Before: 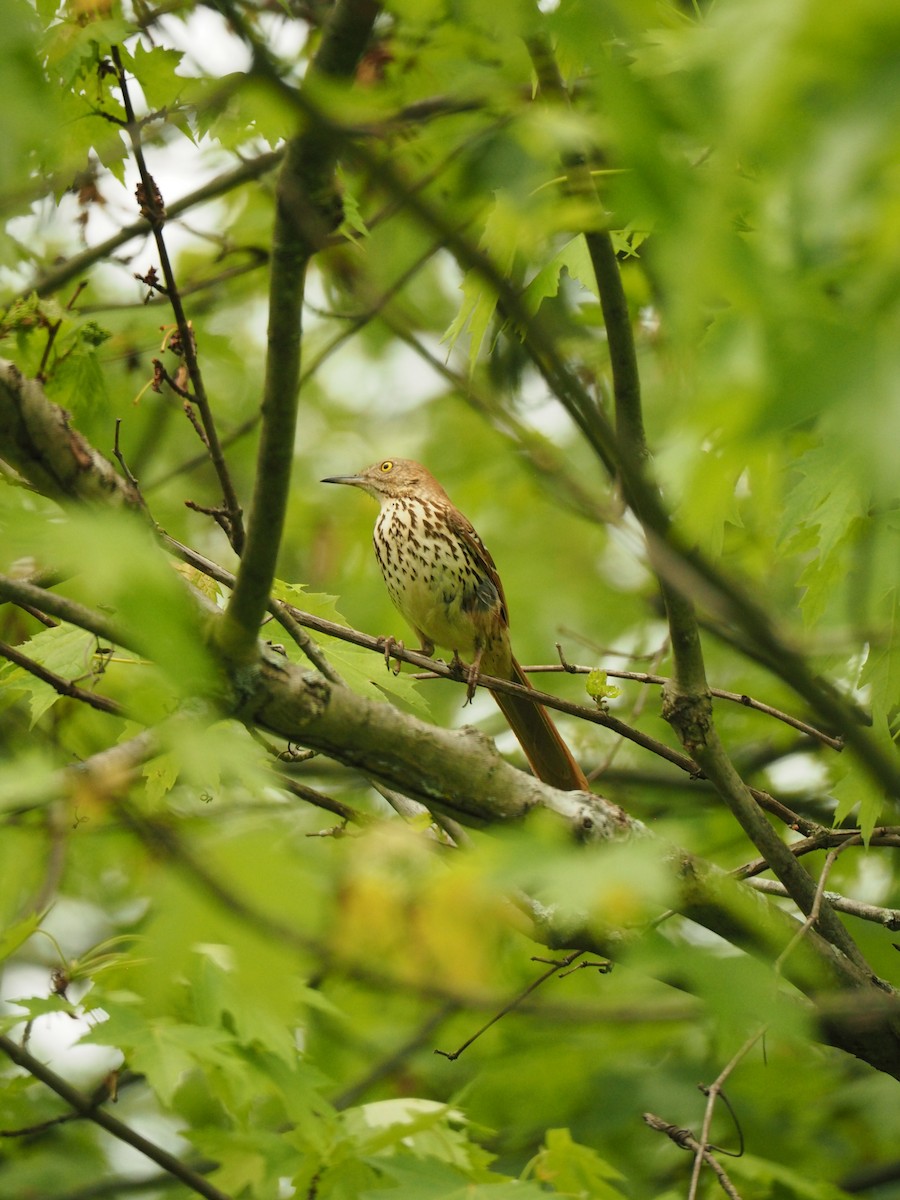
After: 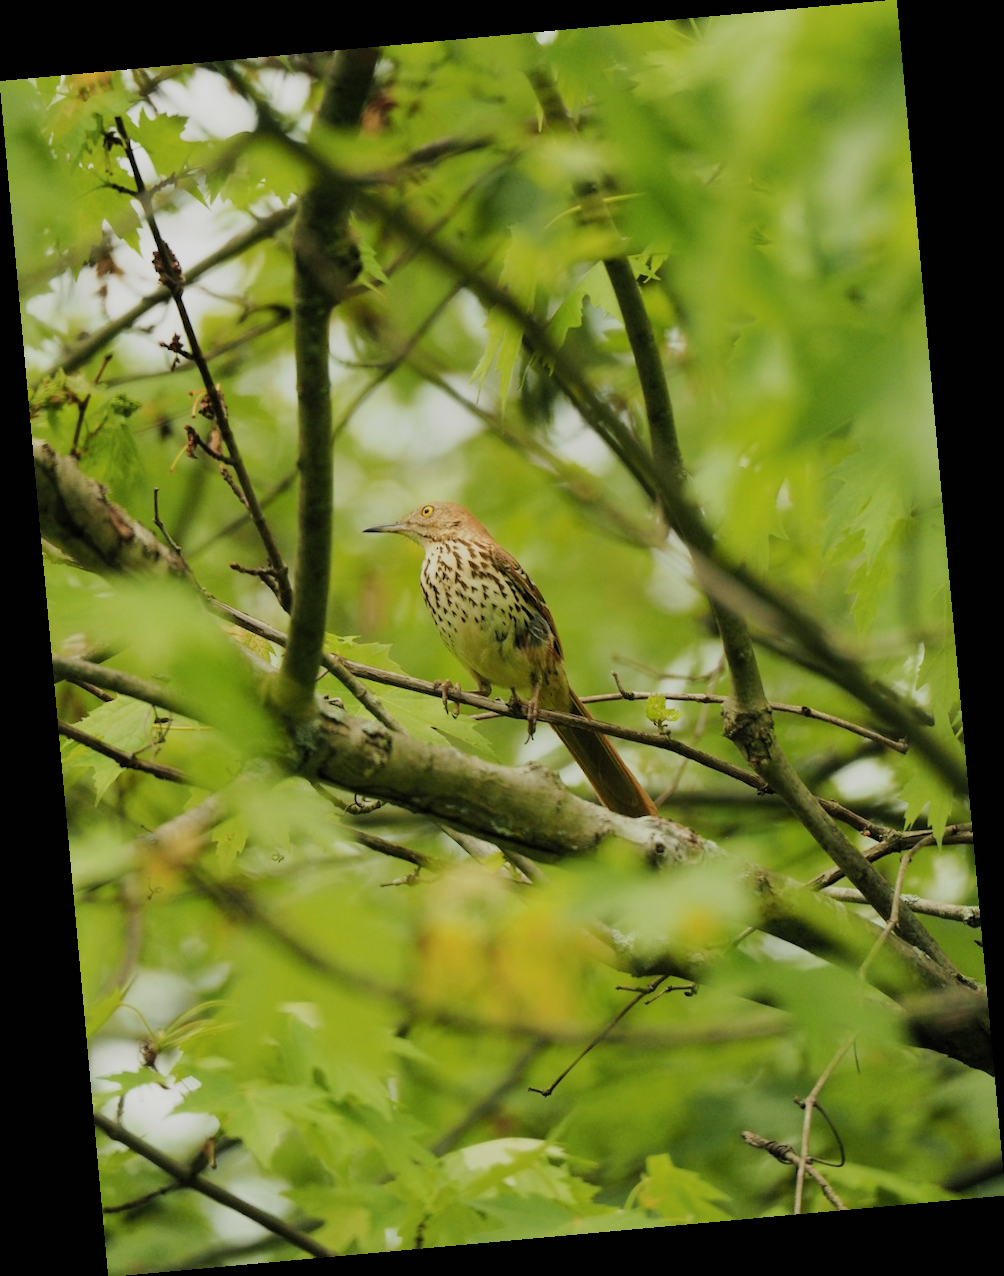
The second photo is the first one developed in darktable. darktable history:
filmic rgb: black relative exposure -7.65 EV, white relative exposure 4.56 EV, hardness 3.61
rotate and perspective: rotation -5.2°, automatic cropping off
shadows and highlights: radius 337.17, shadows 29.01, soften with gaussian
tone equalizer: on, module defaults
